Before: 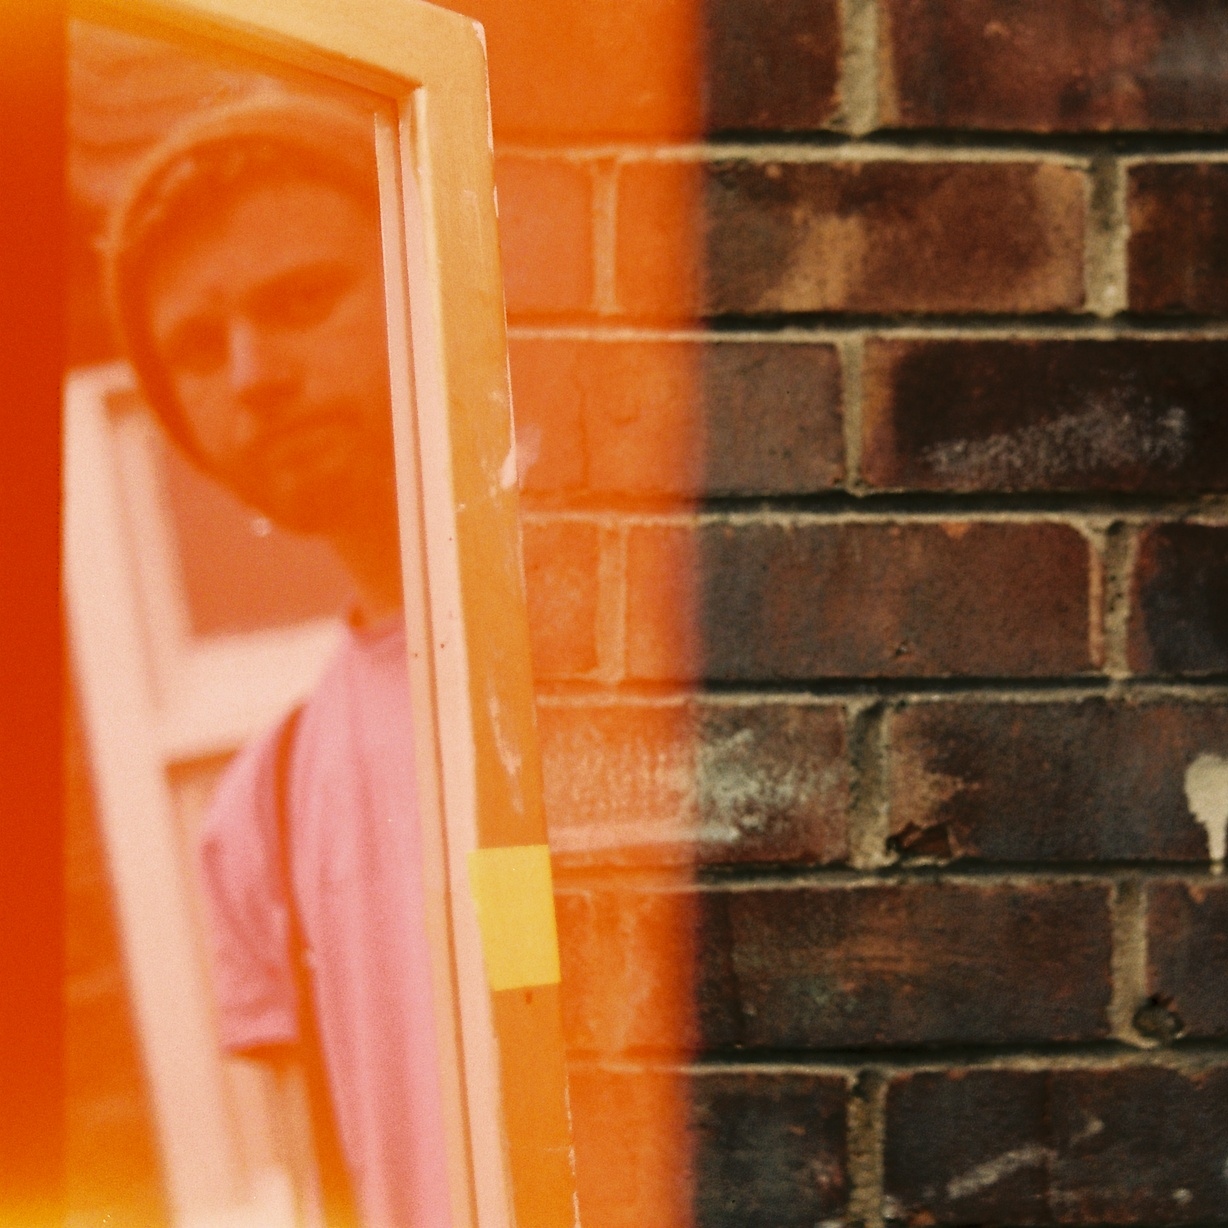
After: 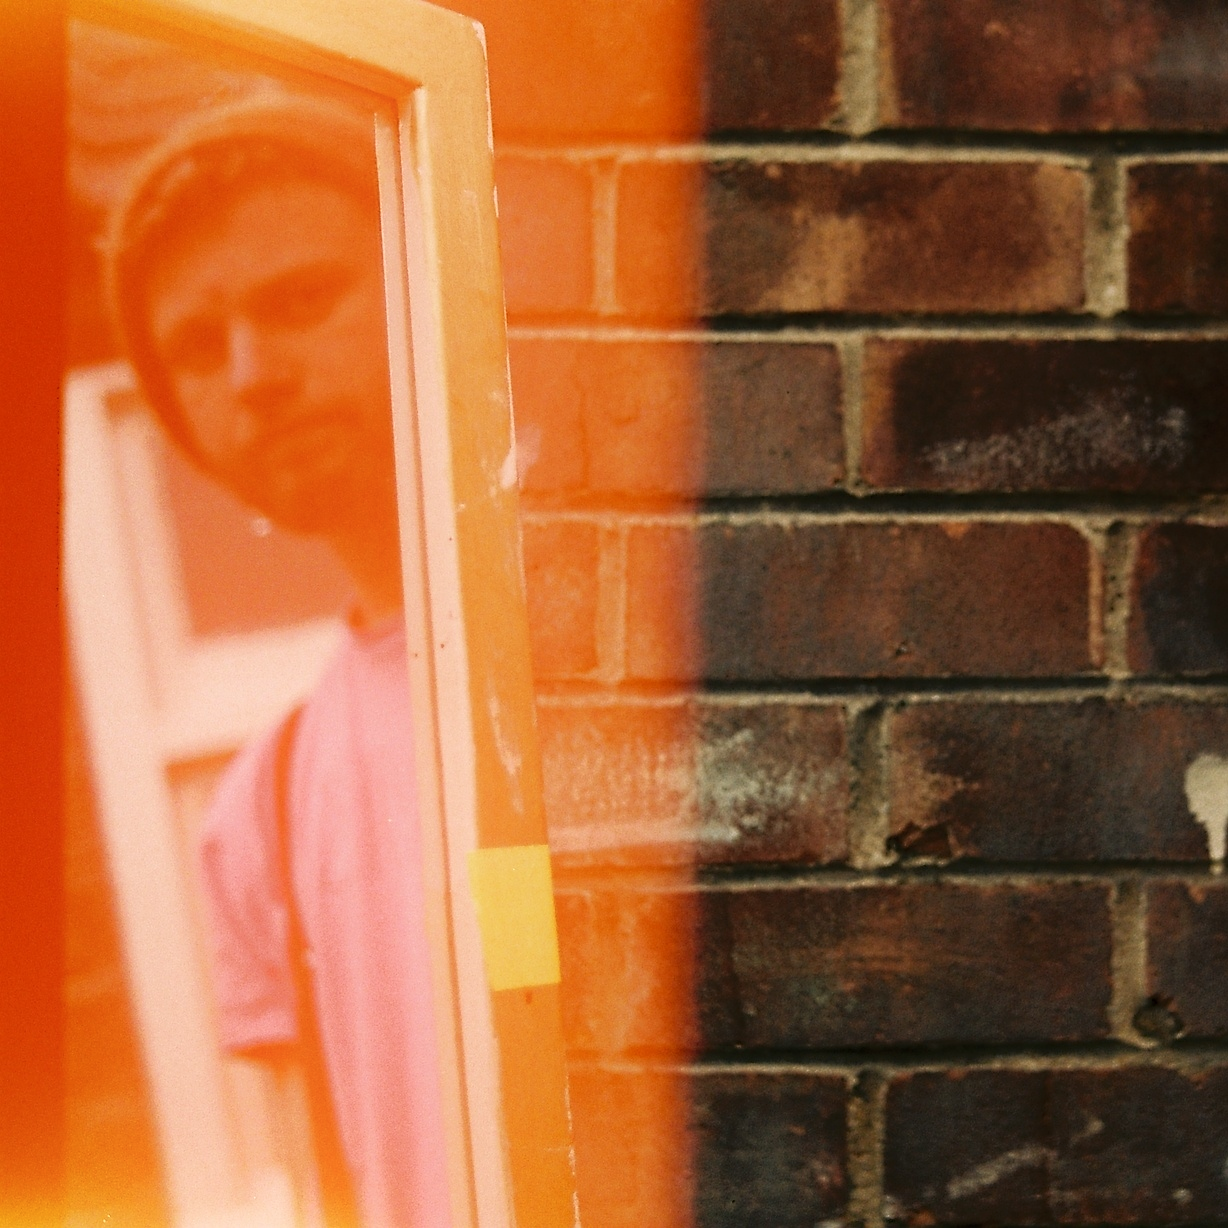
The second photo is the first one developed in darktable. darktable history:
sharpen: radius 1.864, amount 0.398, threshold 1.271
shadows and highlights: shadows -24.28, highlights 49.77, soften with gaussian
